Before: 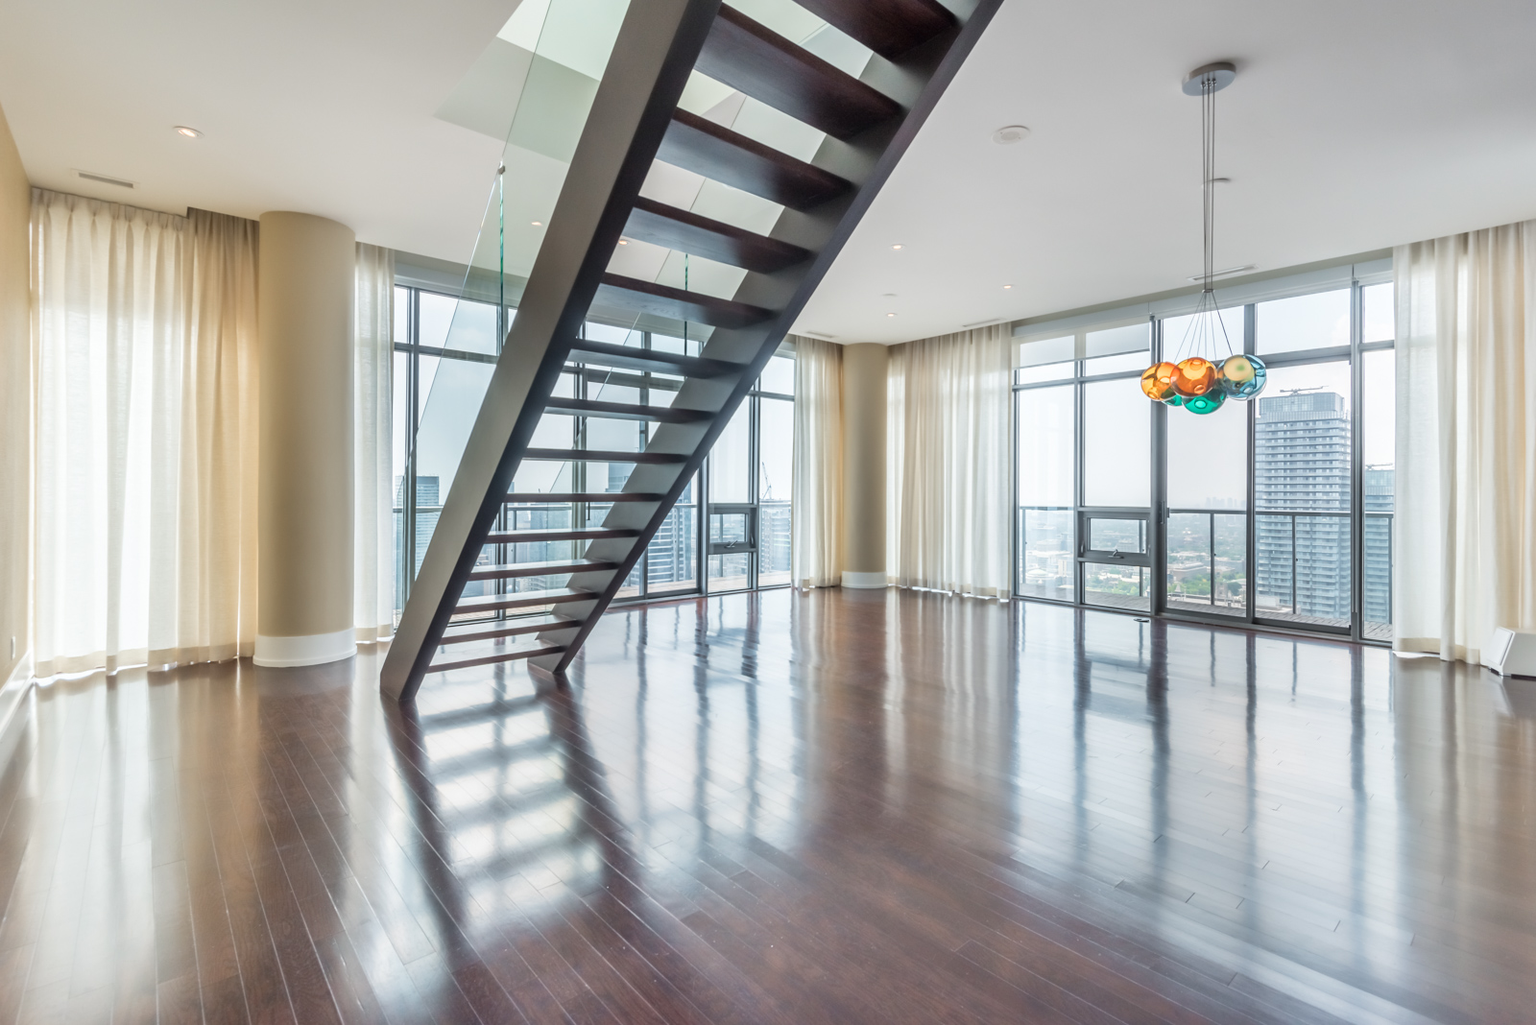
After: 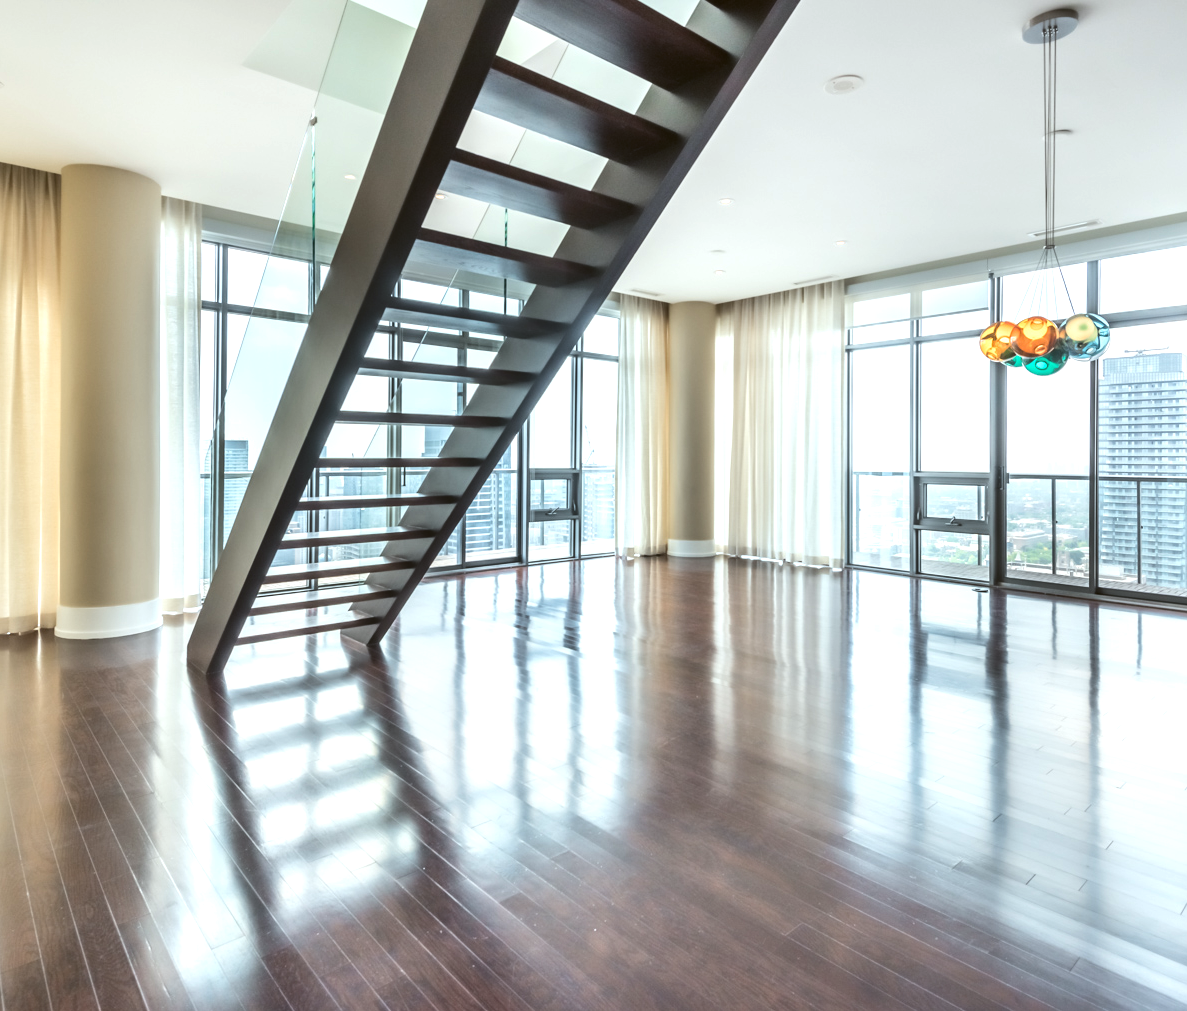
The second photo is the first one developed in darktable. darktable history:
color balance: lift [1.004, 1.002, 1.002, 0.998], gamma [1, 1.007, 1.002, 0.993], gain [1, 0.977, 1.013, 1.023], contrast -3.64%
tone equalizer: -8 EV -0.75 EV, -7 EV -0.7 EV, -6 EV -0.6 EV, -5 EV -0.4 EV, -3 EV 0.4 EV, -2 EV 0.6 EV, -1 EV 0.7 EV, +0 EV 0.75 EV, edges refinement/feathering 500, mask exposure compensation -1.57 EV, preserve details no
crop and rotate: left 13.15%, top 5.251%, right 12.609%
